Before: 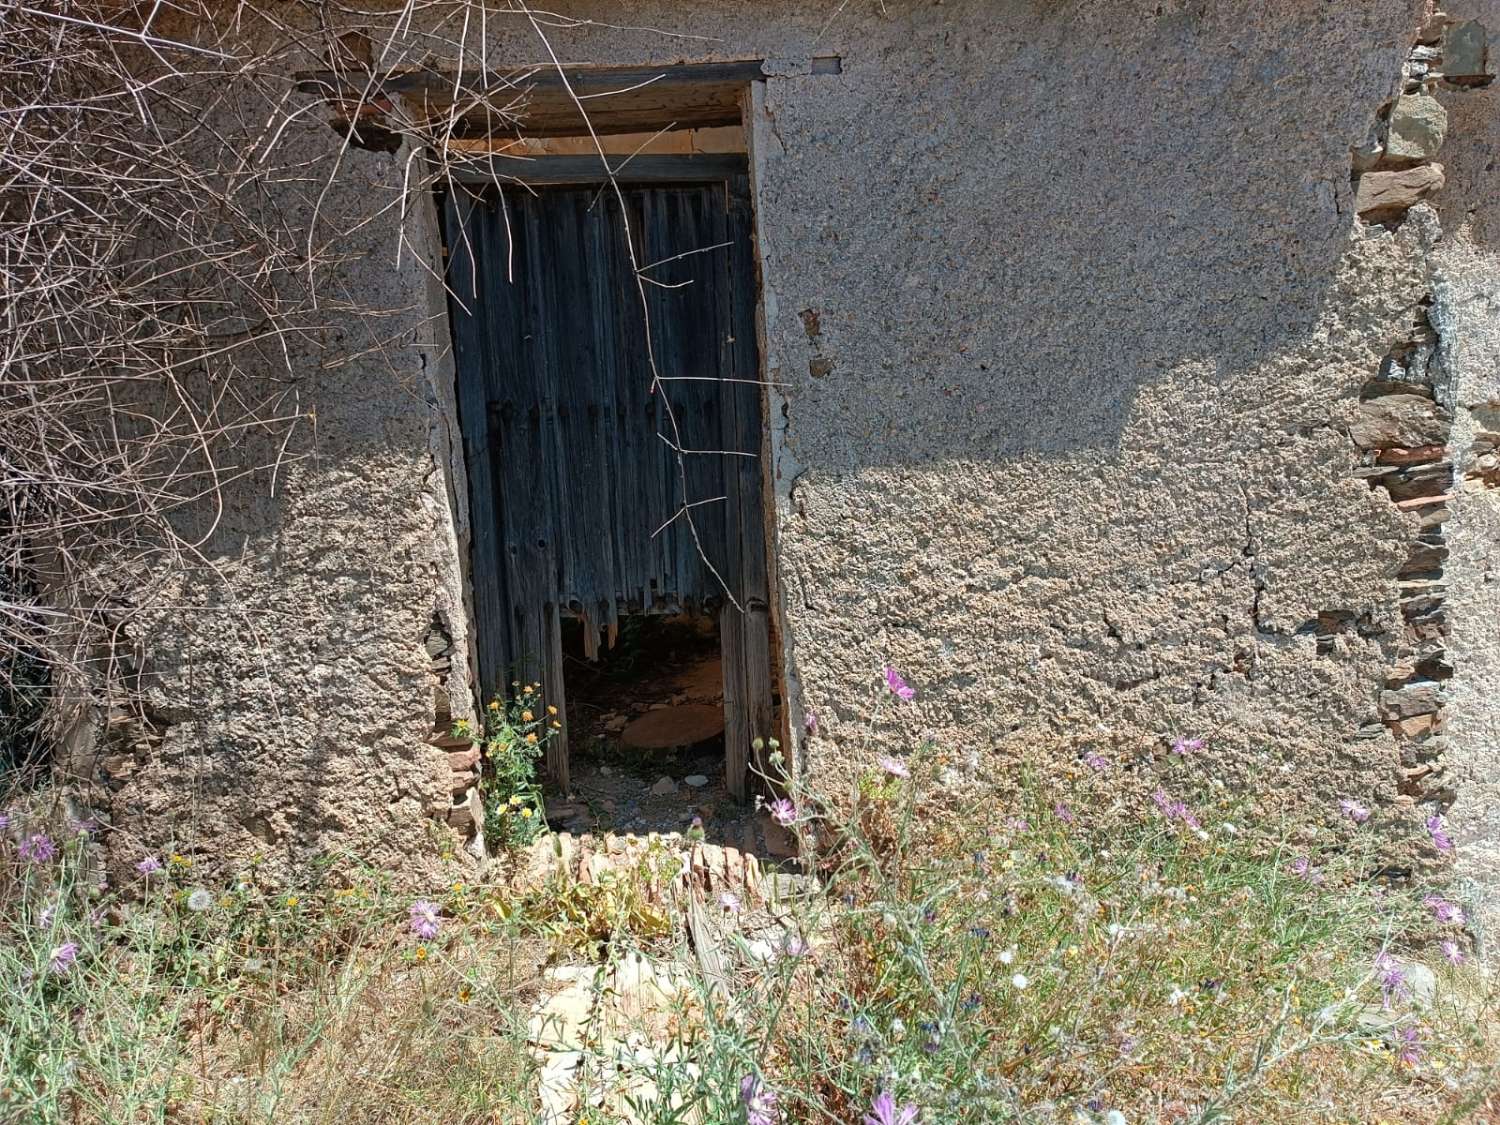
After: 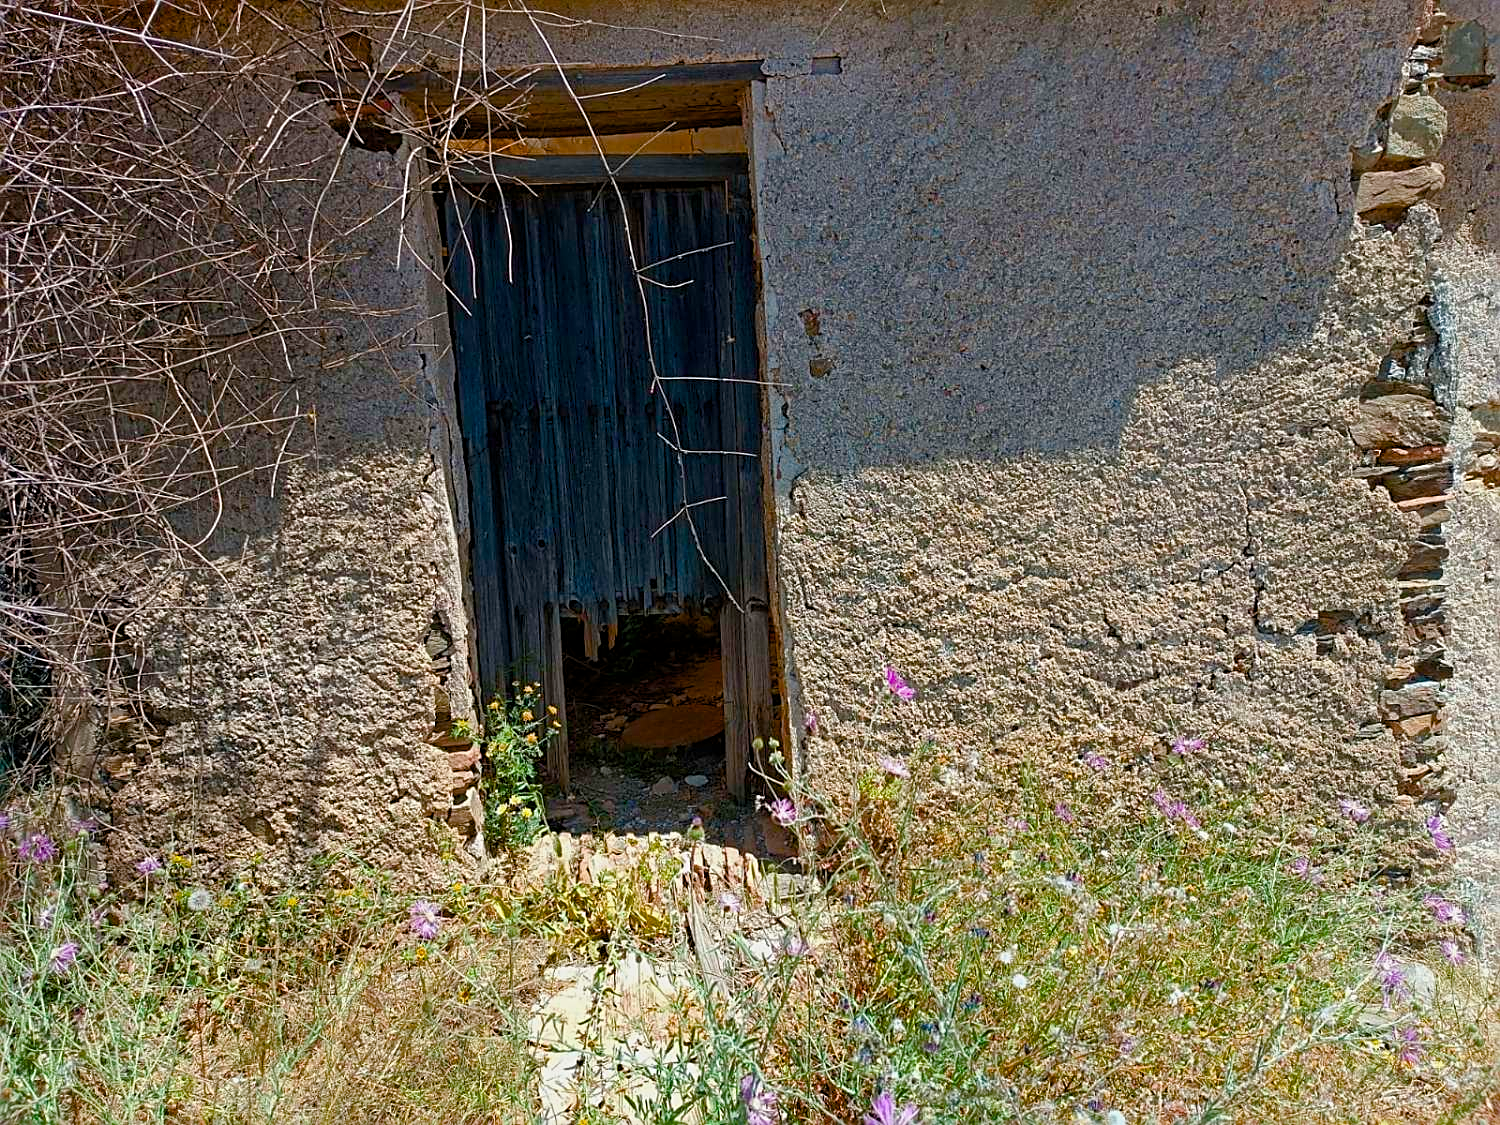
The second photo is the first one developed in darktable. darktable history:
color balance rgb: linear chroma grading › global chroma 15.044%, perceptual saturation grading › global saturation 44.945%, perceptual saturation grading › highlights -50.234%, perceptual saturation grading › shadows 30.859%, global vibrance 20%
exposure: black level correction 0.001, exposure -0.201 EV, compensate highlight preservation false
sharpen: amount 0.494
